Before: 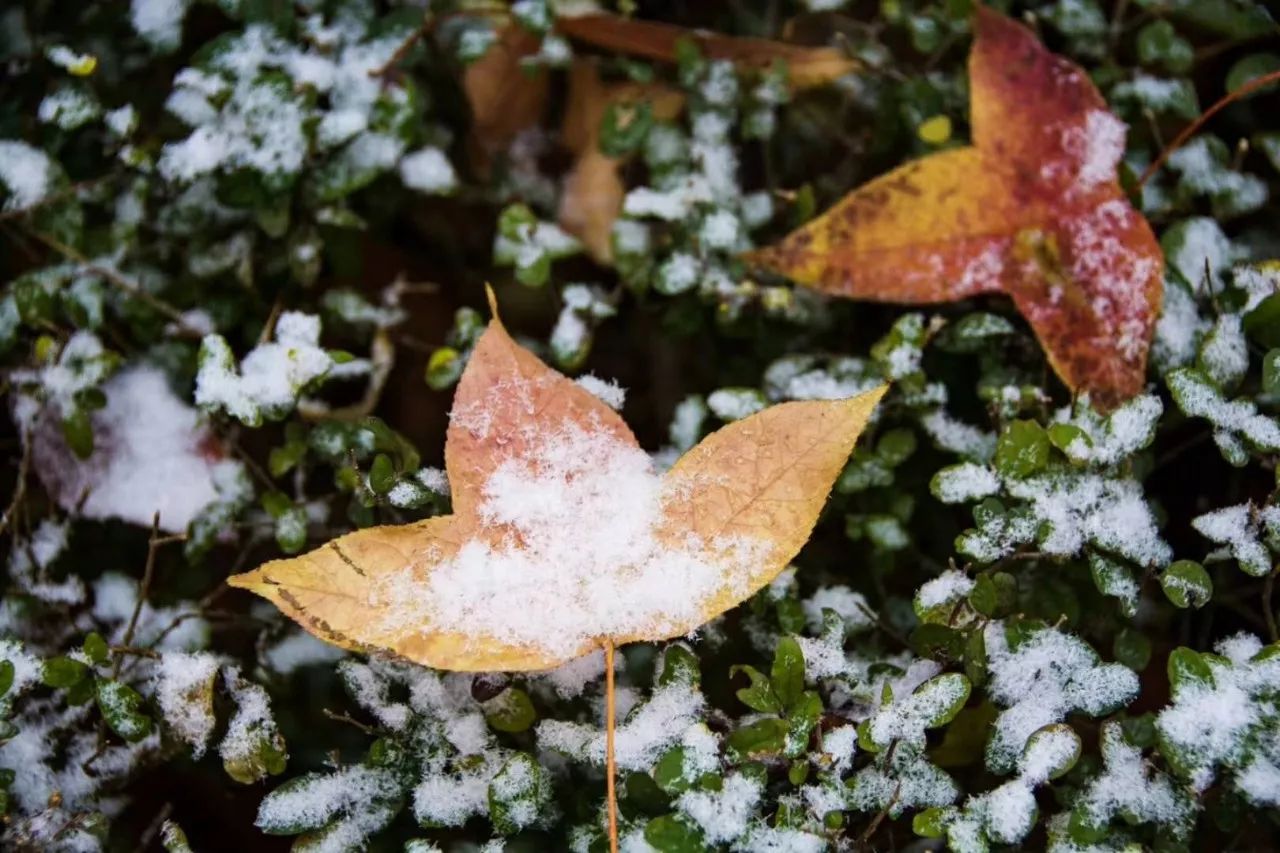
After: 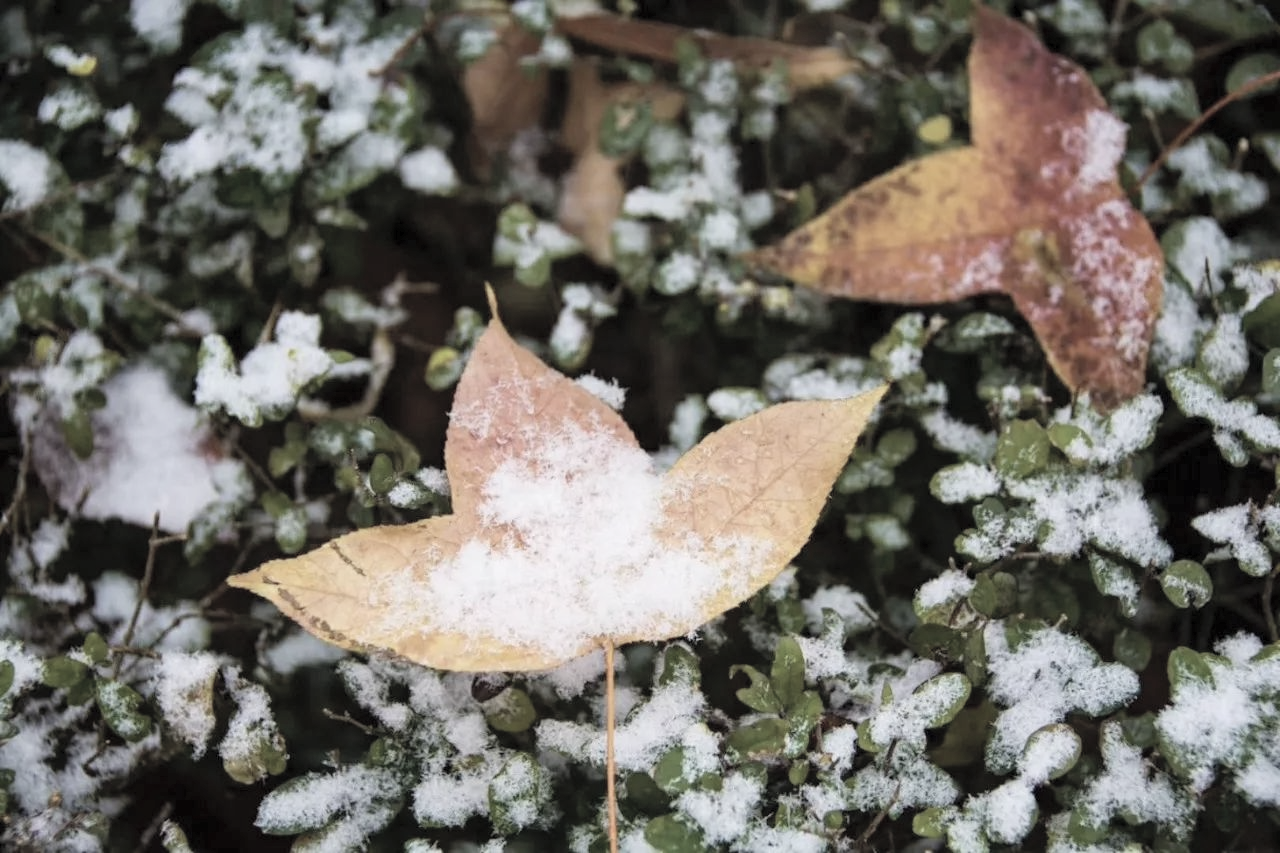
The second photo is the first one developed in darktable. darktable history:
contrast brightness saturation: brightness 0.181, saturation -0.483
